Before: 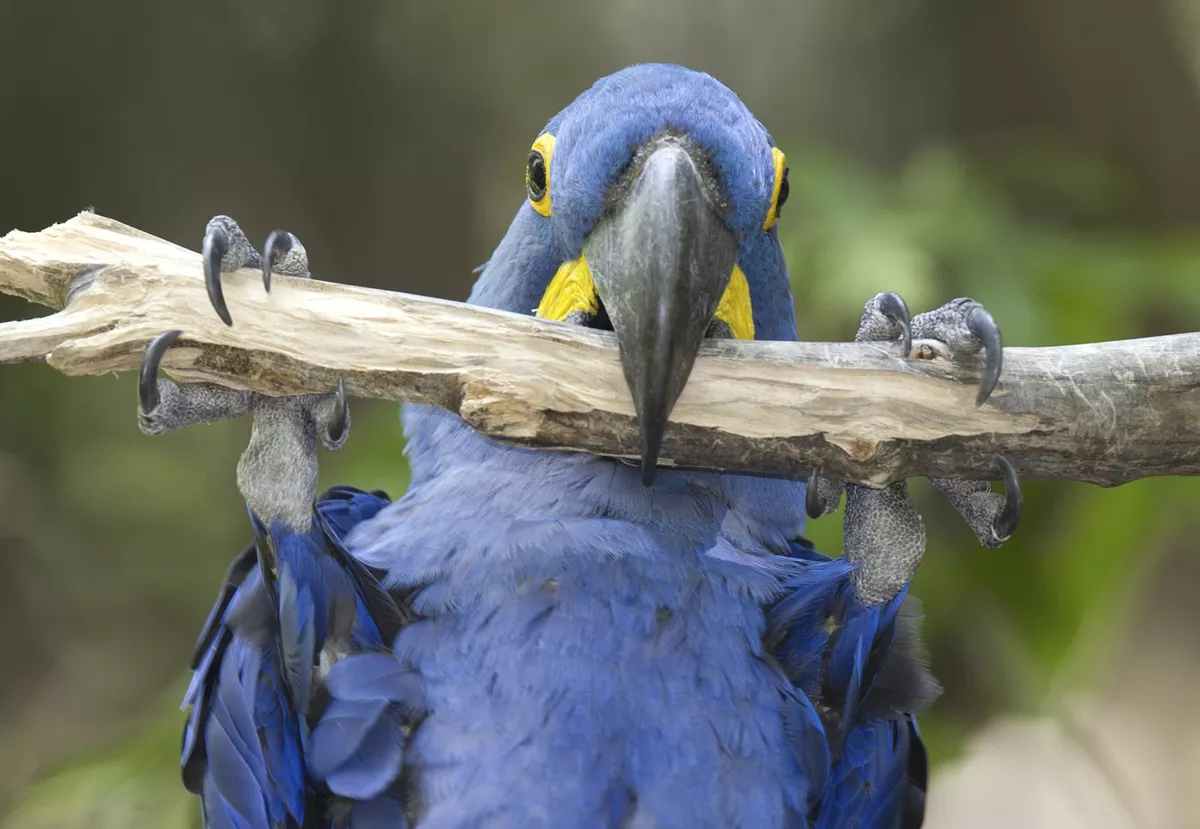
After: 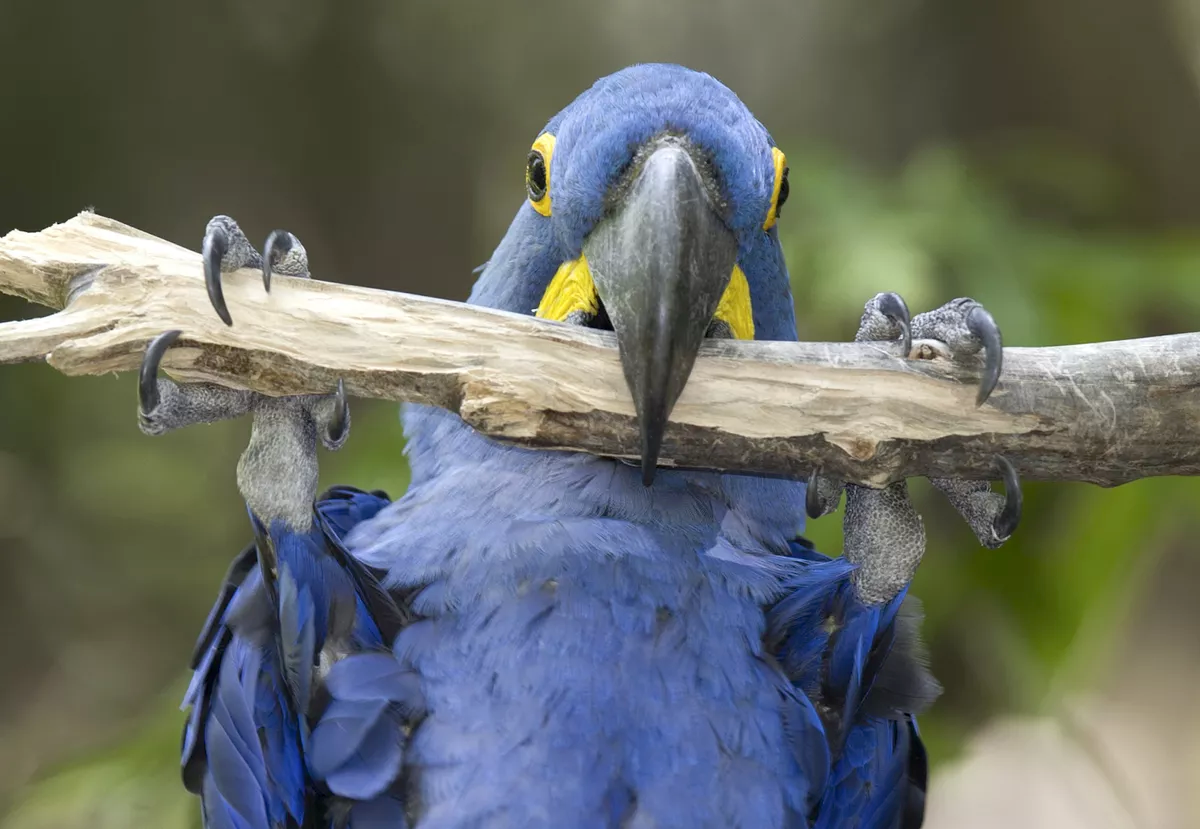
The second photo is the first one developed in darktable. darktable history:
tone equalizer: on, module defaults
exposure: black level correction 0.005, exposure 0.001 EV, compensate highlight preservation false
